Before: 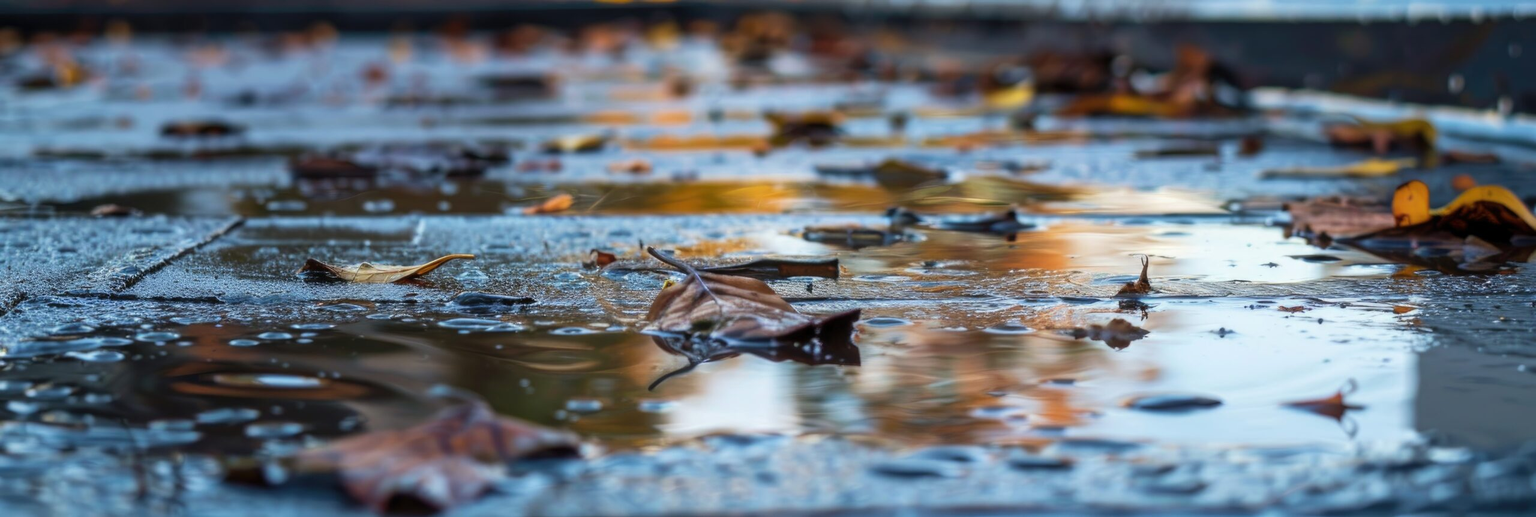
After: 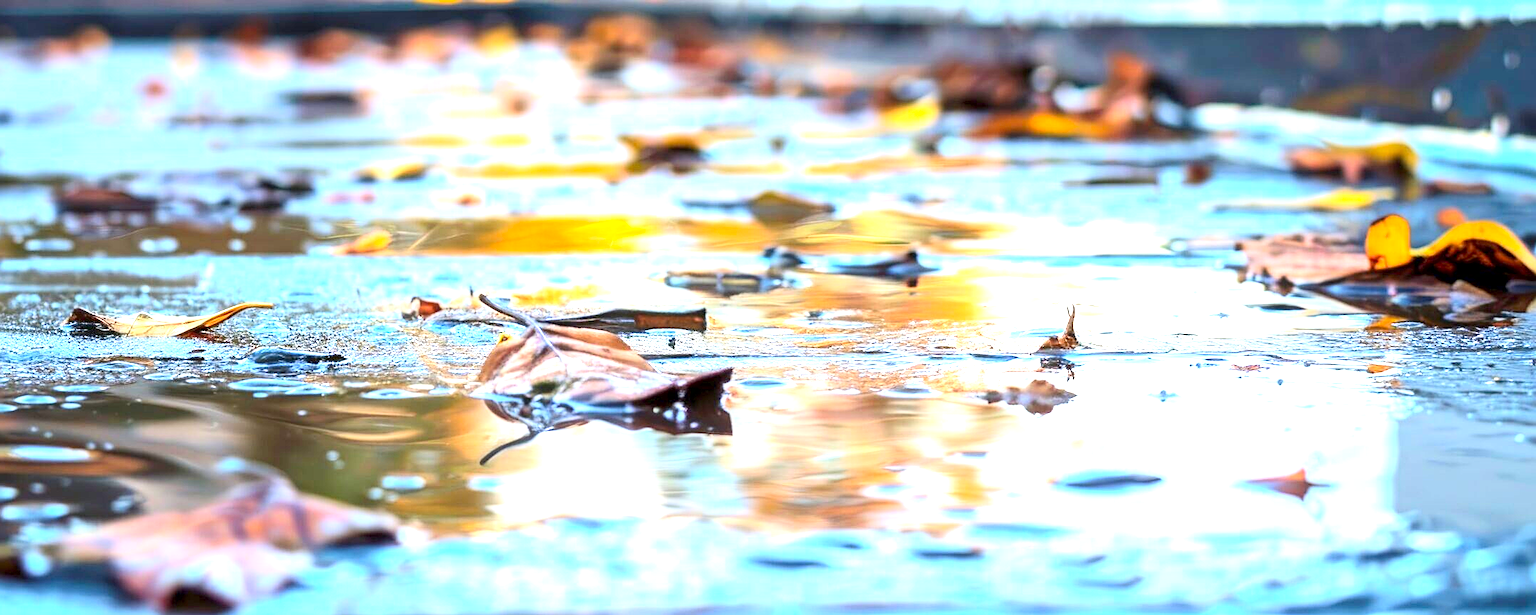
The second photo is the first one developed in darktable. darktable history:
exposure: black level correction 0.002, exposure 1.989 EV, compensate highlight preservation false
contrast brightness saturation: contrast 0.2, brightness 0.169, saturation 0.224
sharpen: on, module defaults
crop: left 16.014%
